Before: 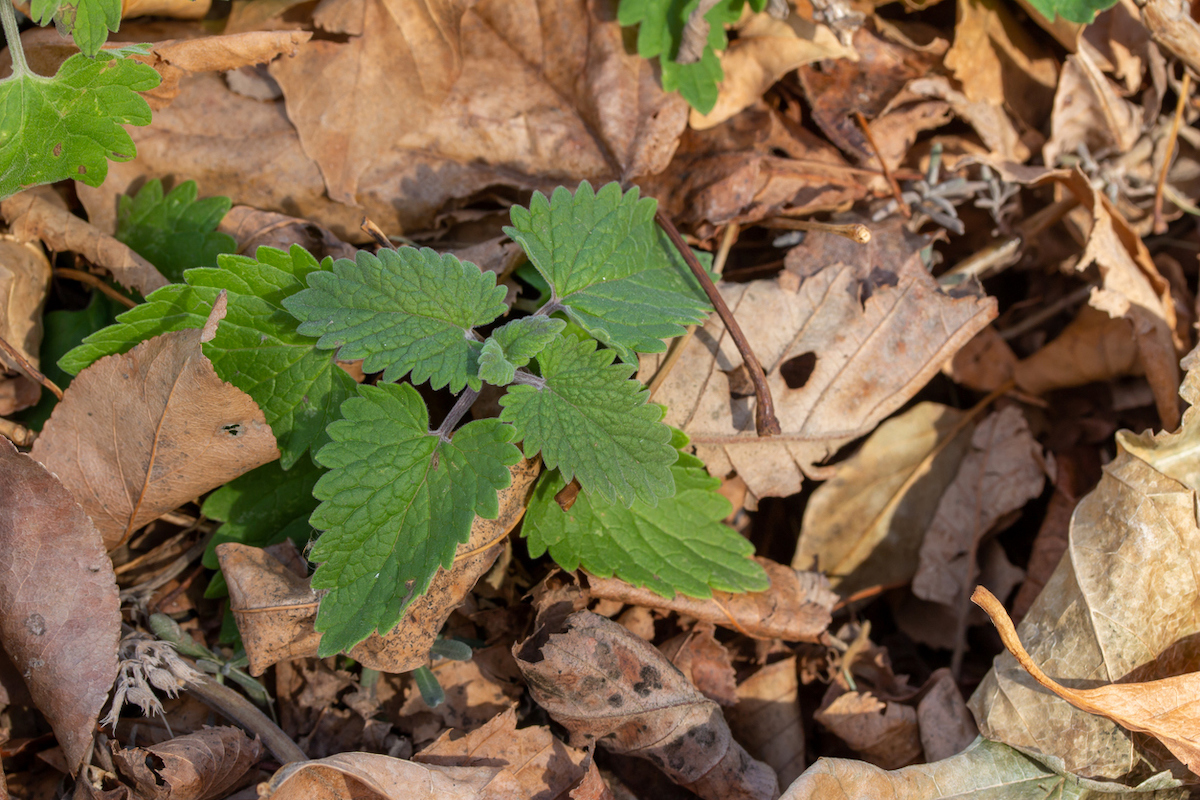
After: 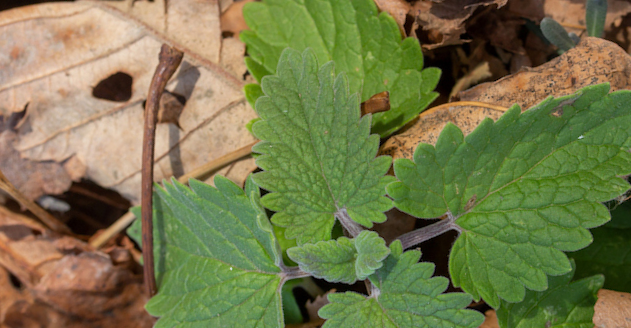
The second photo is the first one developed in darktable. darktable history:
crop and rotate: angle 147.99°, left 9.129%, top 15.658%, right 4.393%, bottom 16.945%
